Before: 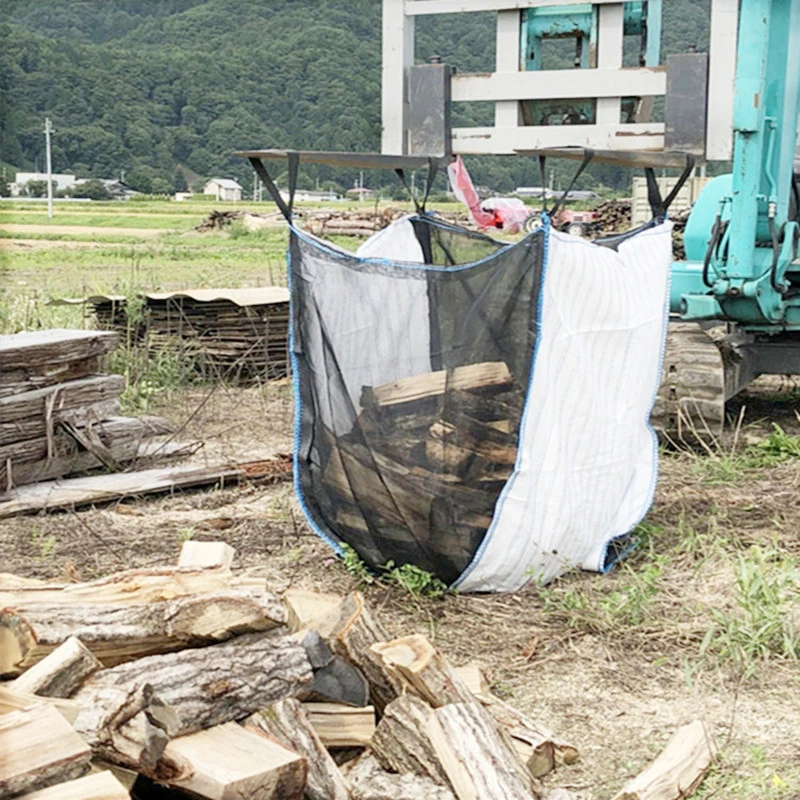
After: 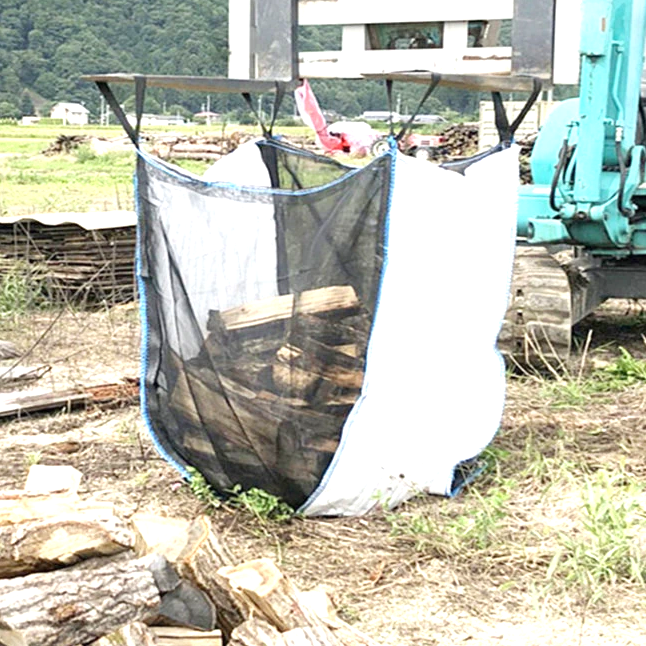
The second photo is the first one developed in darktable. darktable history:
tone equalizer: on, module defaults
exposure: black level correction 0, exposure 0.7 EV, compensate exposure bias true, compensate highlight preservation false
crop: left 19.159%, top 9.58%, bottom 9.58%
